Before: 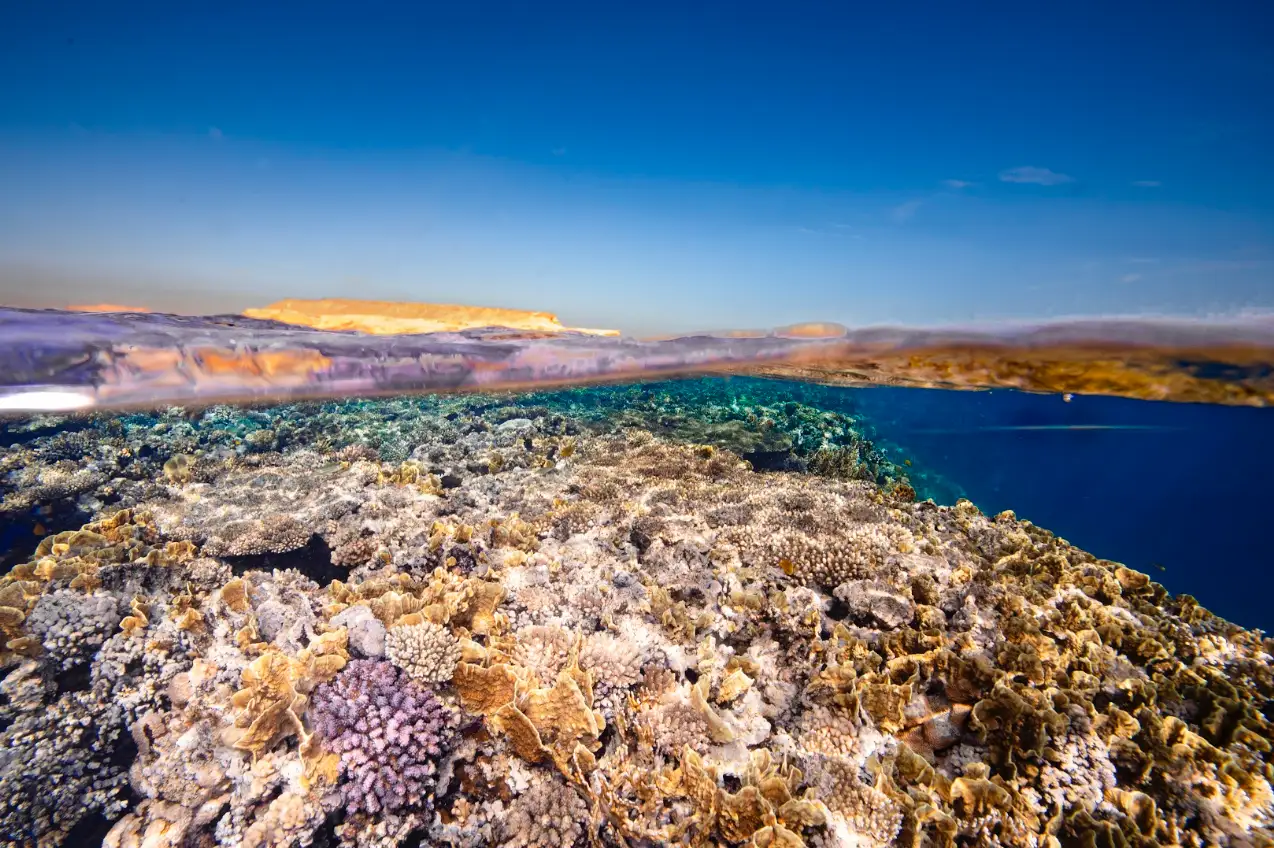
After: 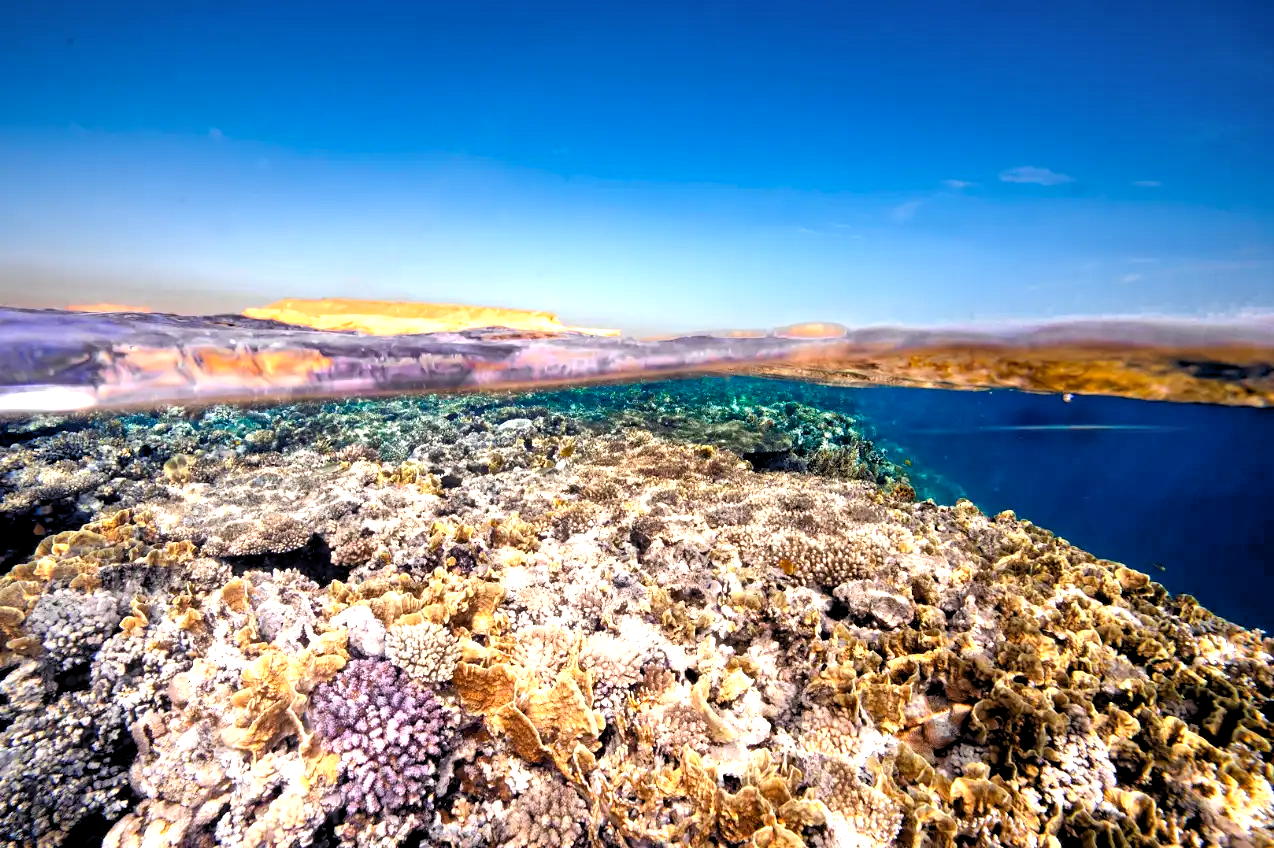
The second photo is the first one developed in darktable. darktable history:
shadows and highlights: soften with gaussian
rgb levels: levels [[0.01, 0.419, 0.839], [0, 0.5, 1], [0, 0.5, 1]]
exposure: black level correction 0.001, exposure 0.5 EV, compensate exposure bias true, compensate highlight preservation false
